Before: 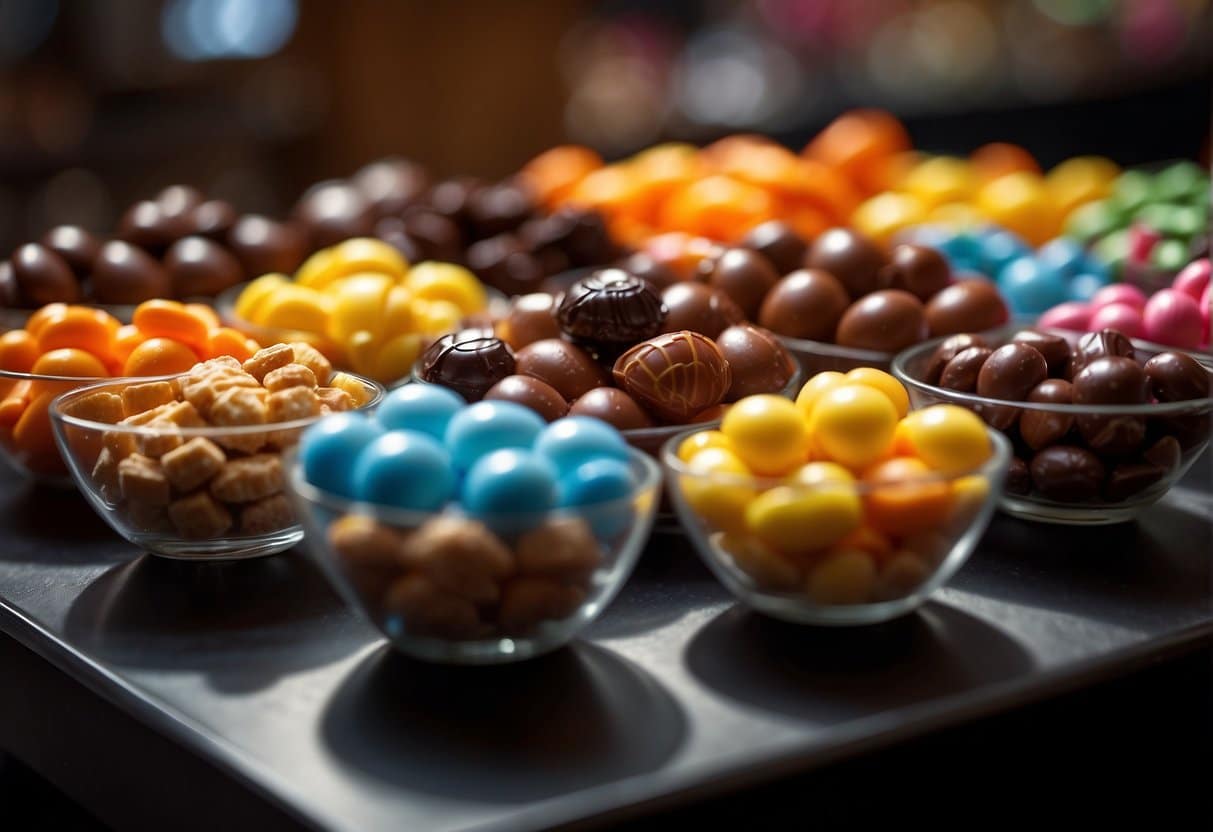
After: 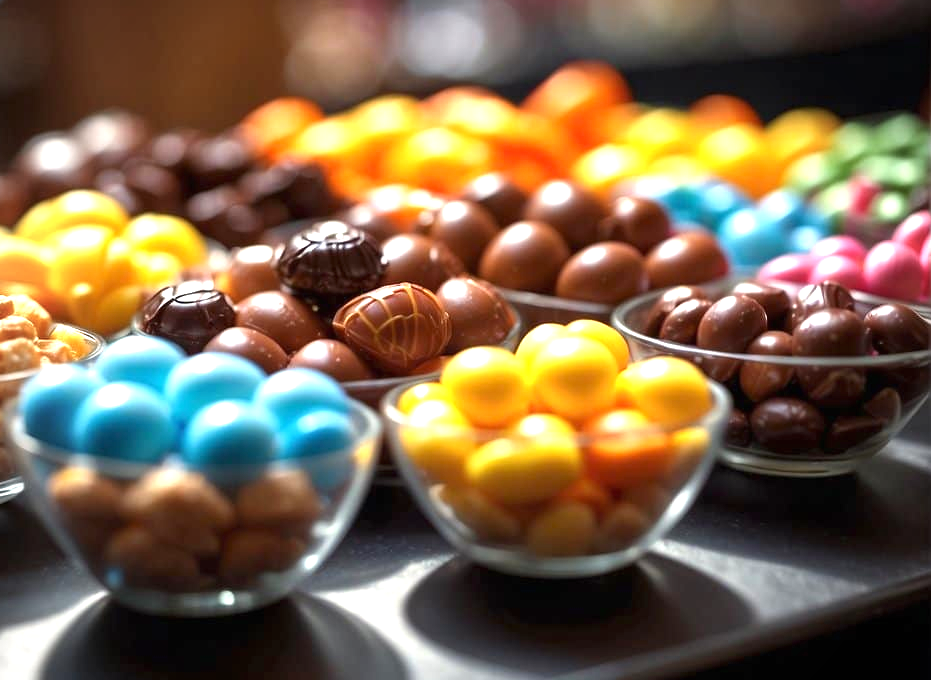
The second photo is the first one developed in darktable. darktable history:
crop: left 23.095%, top 5.827%, bottom 11.854%
vignetting: fall-off radius 81.94%
exposure: black level correction 0, exposure 1.125 EV, compensate exposure bias true, compensate highlight preservation false
